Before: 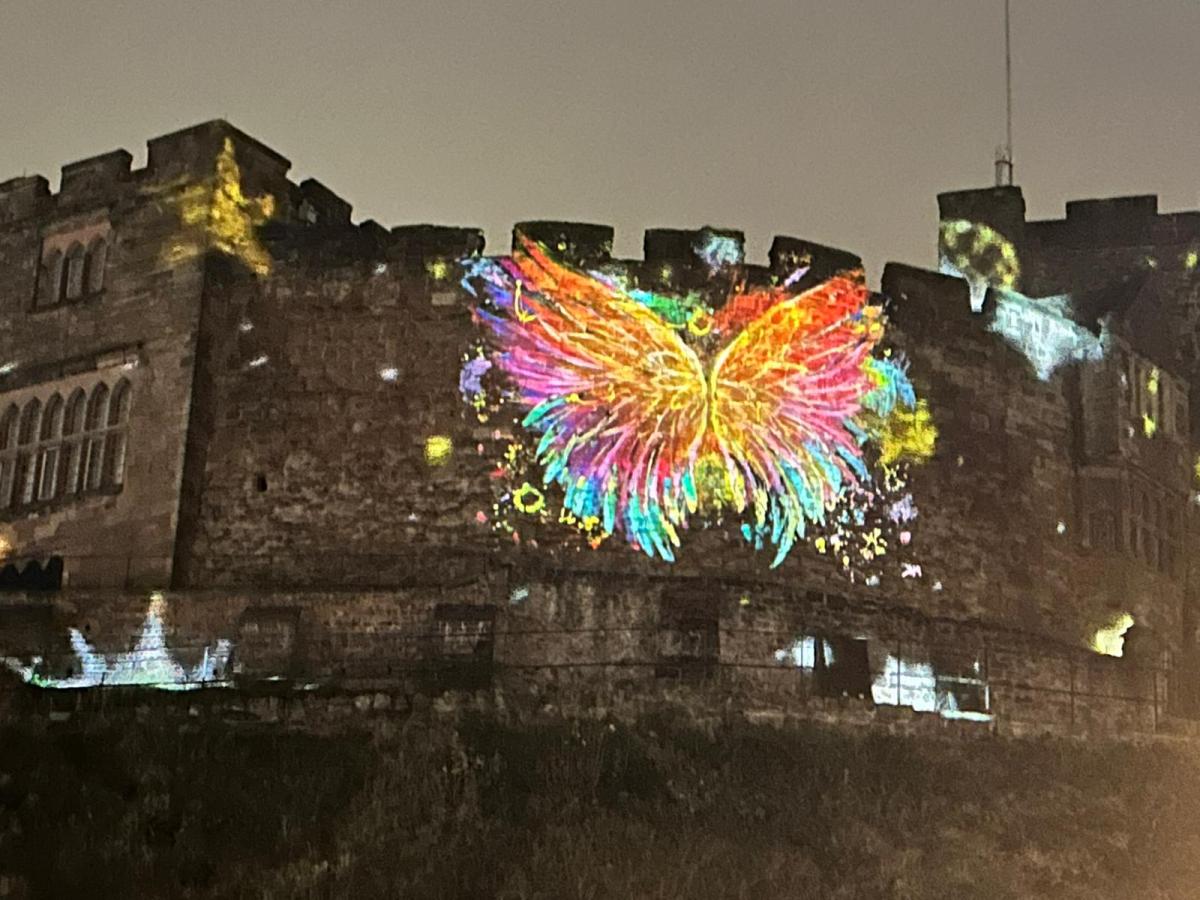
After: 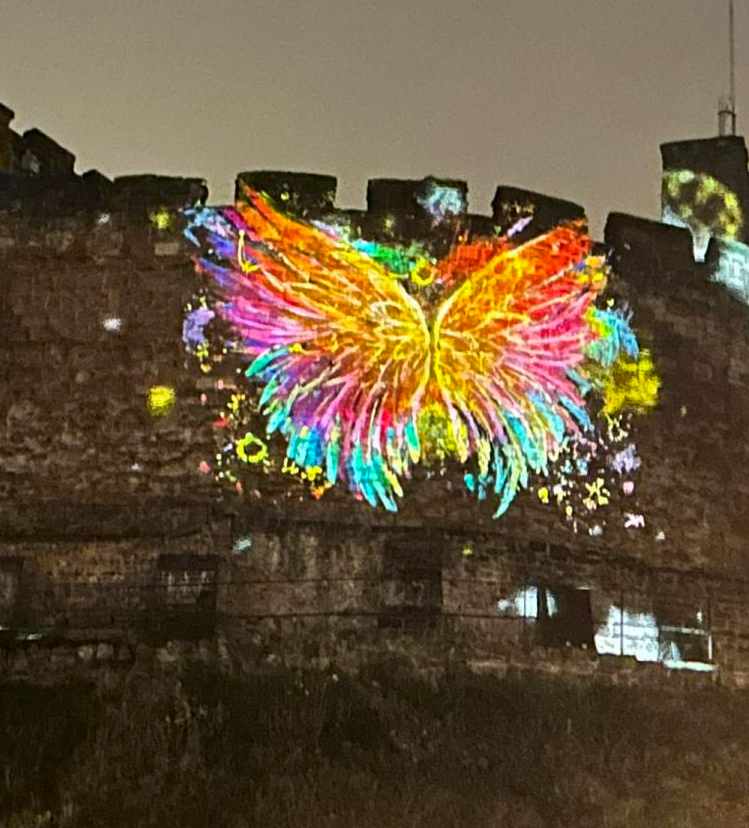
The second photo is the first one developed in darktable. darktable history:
crop and rotate: left 23.097%, top 5.645%, right 14.419%, bottom 2.294%
color balance rgb: perceptual saturation grading › global saturation 25.134%
contrast brightness saturation: contrast 0.032, brightness -0.039
shadows and highlights: shadows 4.91, highlights color adjustment 52.41%, soften with gaussian
